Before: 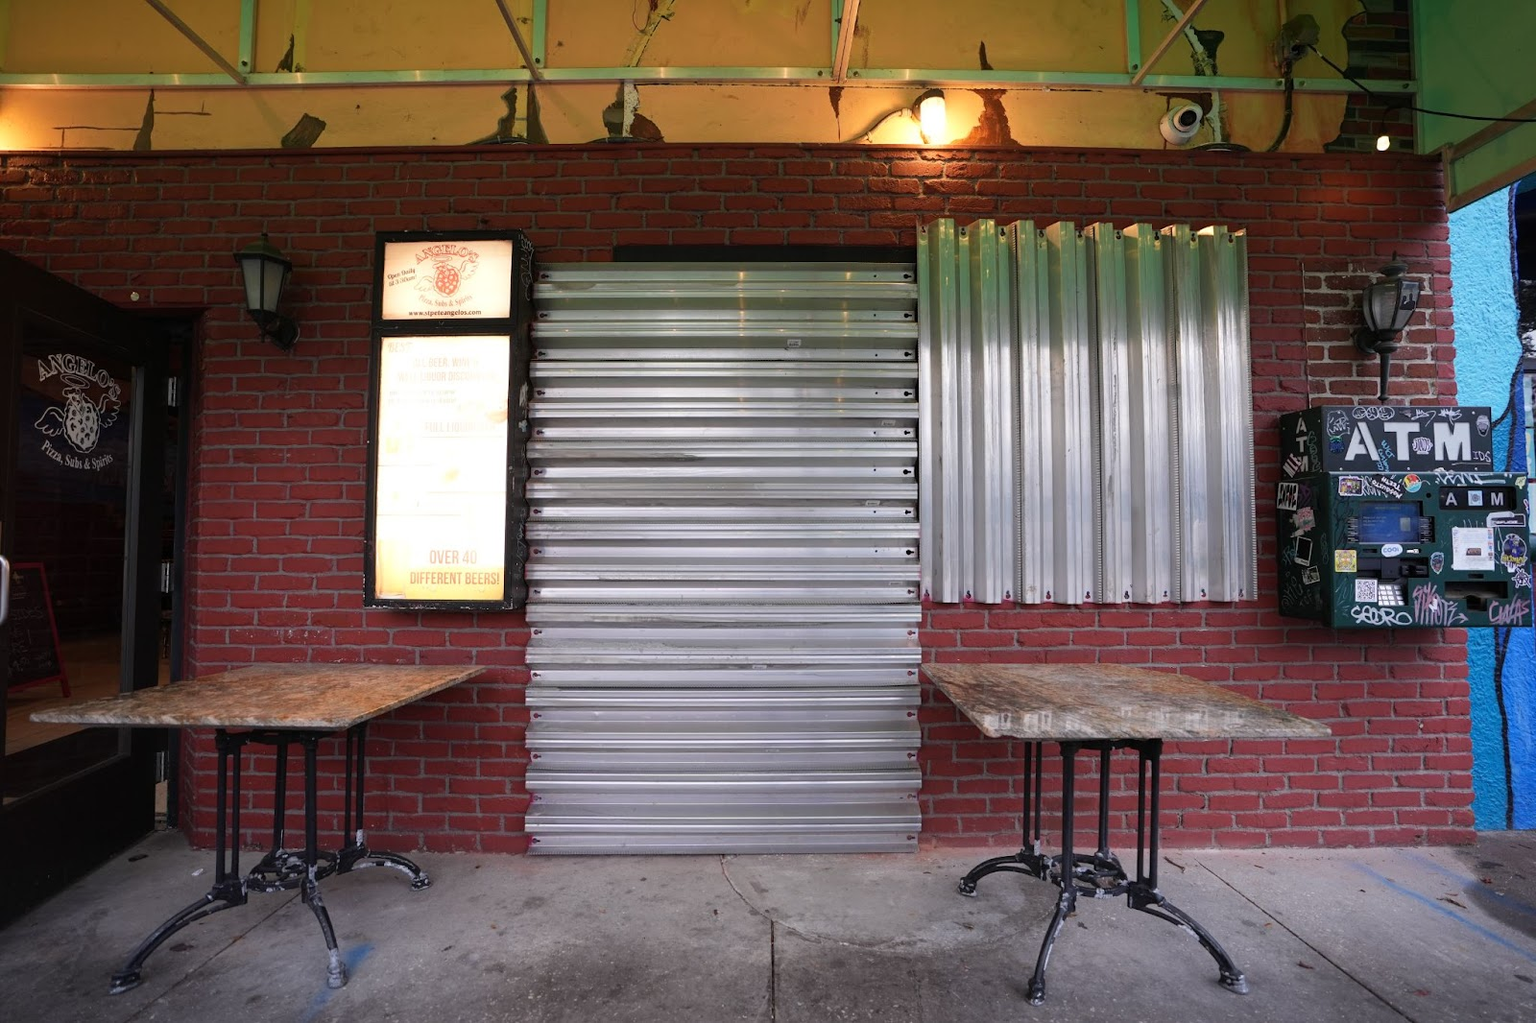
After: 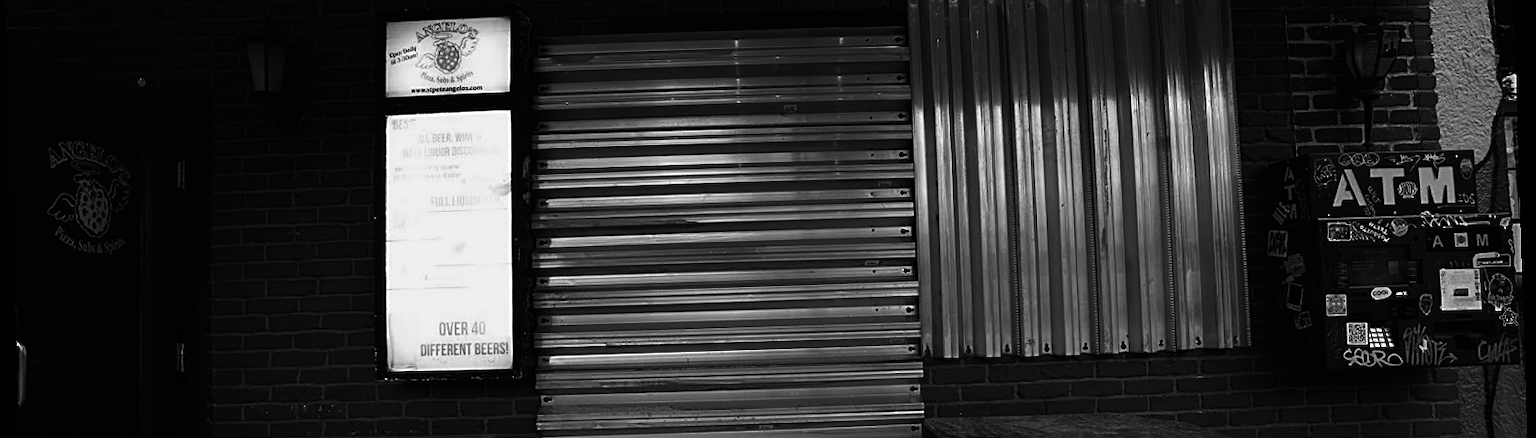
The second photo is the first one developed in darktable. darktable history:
exposure: black level correction -0.015, compensate highlight preservation false
crop and rotate: top 23.84%, bottom 34.294%
sharpen: on, module defaults
color balance: lift [1.004, 1.002, 1.002, 0.998], gamma [1, 1.007, 1.002, 0.993], gain [1, 0.977, 1.013, 1.023], contrast -3.64%
rotate and perspective: rotation -1.77°, lens shift (horizontal) 0.004, automatic cropping off
white balance: red 1.009, blue 1.027
contrast brightness saturation: contrast 0.02, brightness -1, saturation -1
tone equalizer: on, module defaults
